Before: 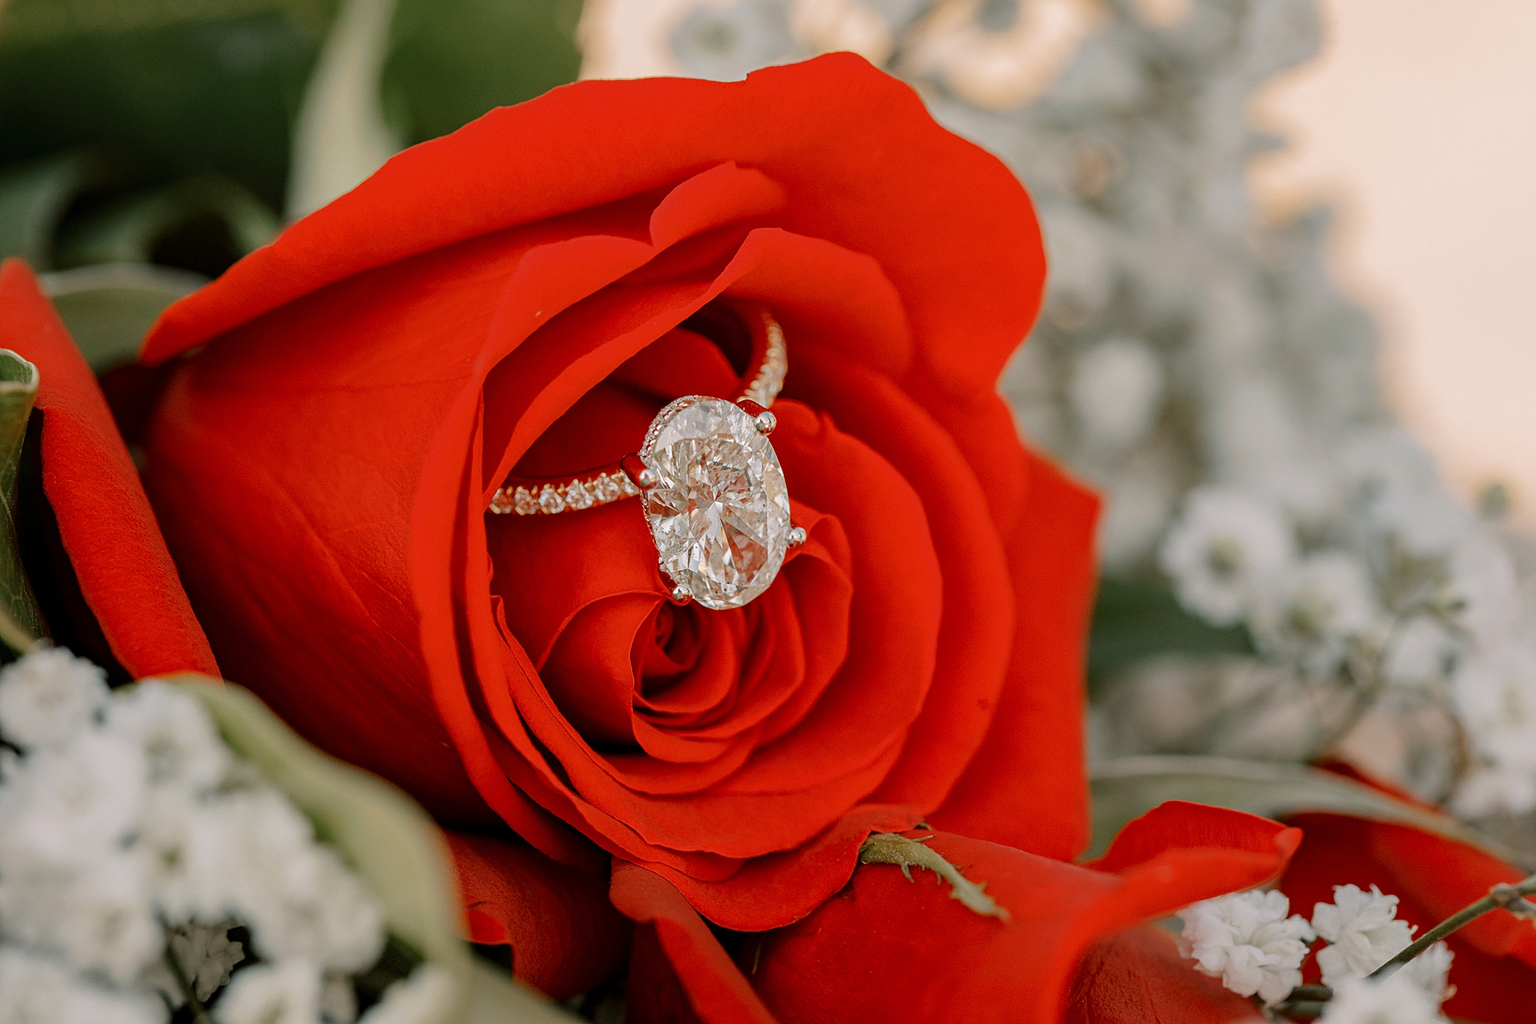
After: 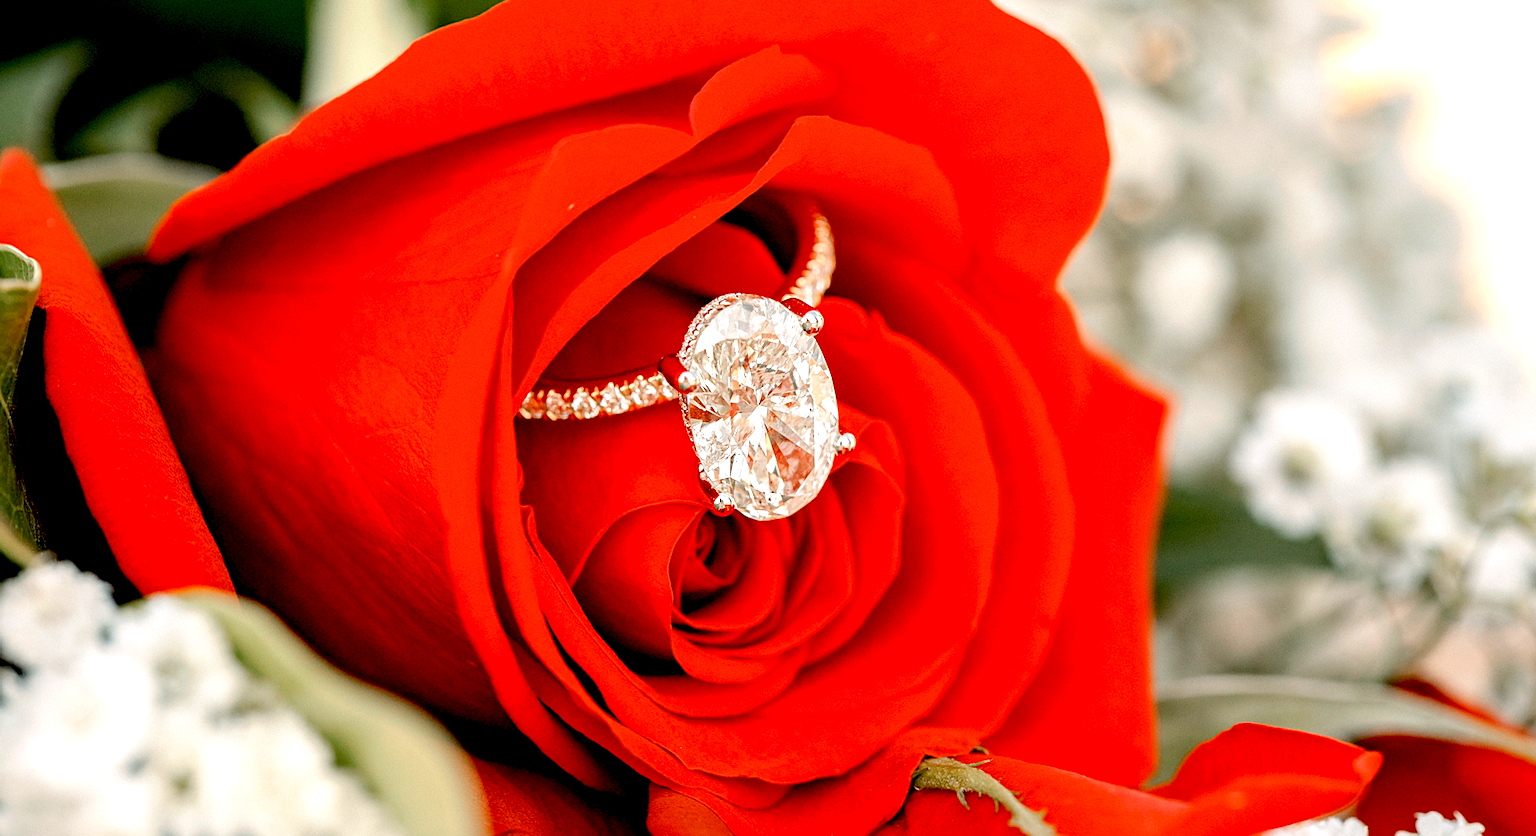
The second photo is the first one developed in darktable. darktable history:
exposure: black level correction 0.011, exposure 1.088 EV, compensate exposure bias true, compensate highlight preservation false
crop and rotate: angle 0.03°, top 11.643%, right 5.651%, bottom 11.189%
